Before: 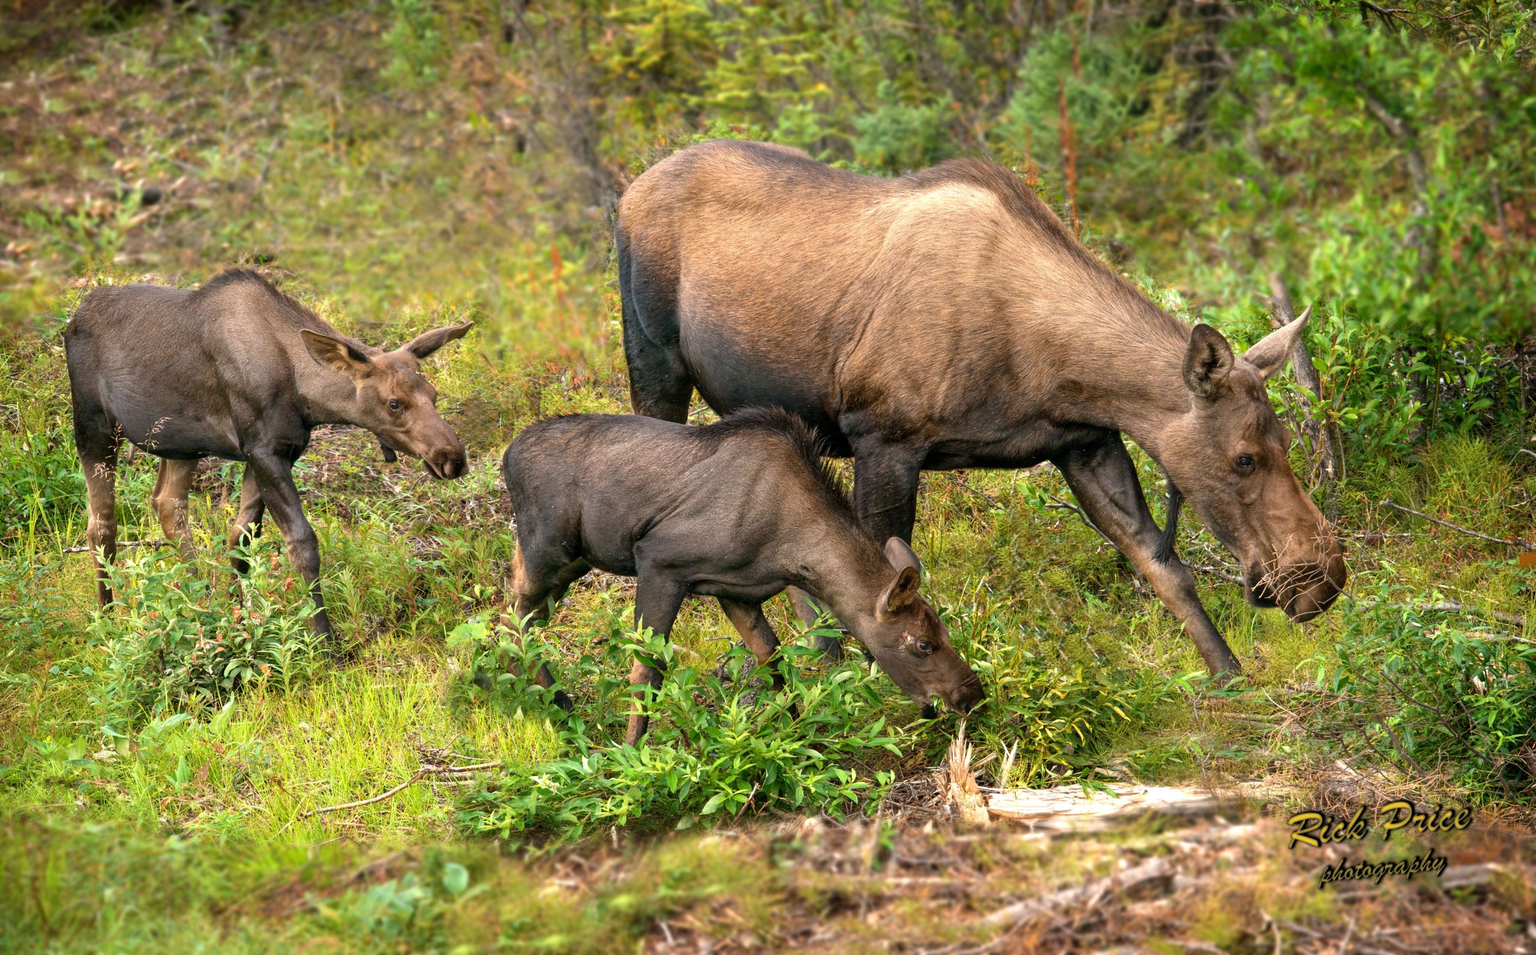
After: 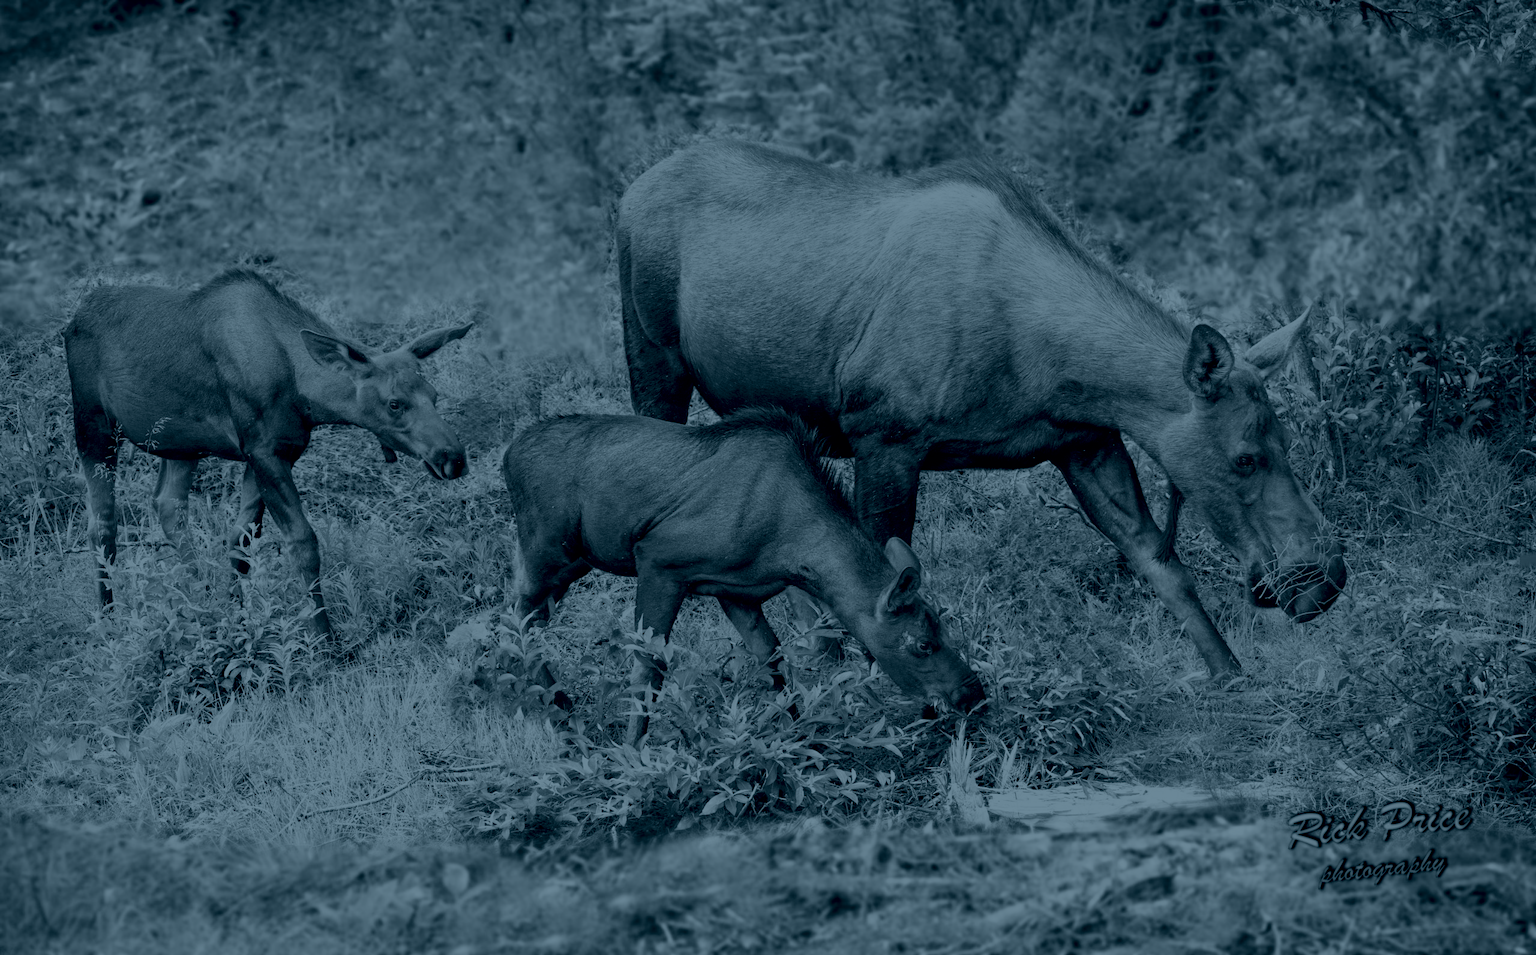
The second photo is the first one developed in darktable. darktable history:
colorize #2: hue 216°, saturation 29%, source mix 58.57%, lightness 0%, version 1 | blend: blend mode color, opacity 100%; mask: uniform (no mask)
colorize #1: hue 190.8°, saturation 27%, source mix 61.75%, lightness 3.98%, version 1 | blend: blend mode color, opacity 100%; mask: uniform (no mask)
tone curve: curves: ch0 [(0, 0) (0.004, 0.001) (0.133, 0.112) (0.325, 0.362) (0.832, 0.893) (1, 1)], color space Lab, linked channels, preserve colors none
channel mixer: red [0, 0, 0, 1.251, 0, 0, 0], green [0 ×4, 1, 0, 0], blue [0 ×5, 0.9, 0]
colorize: hue 194.4°, saturation 29%, source mix 61.75%, lightness 3.98%, version 1 | blend: blend mode color, opacity 100%; mask: uniform (no mask)
